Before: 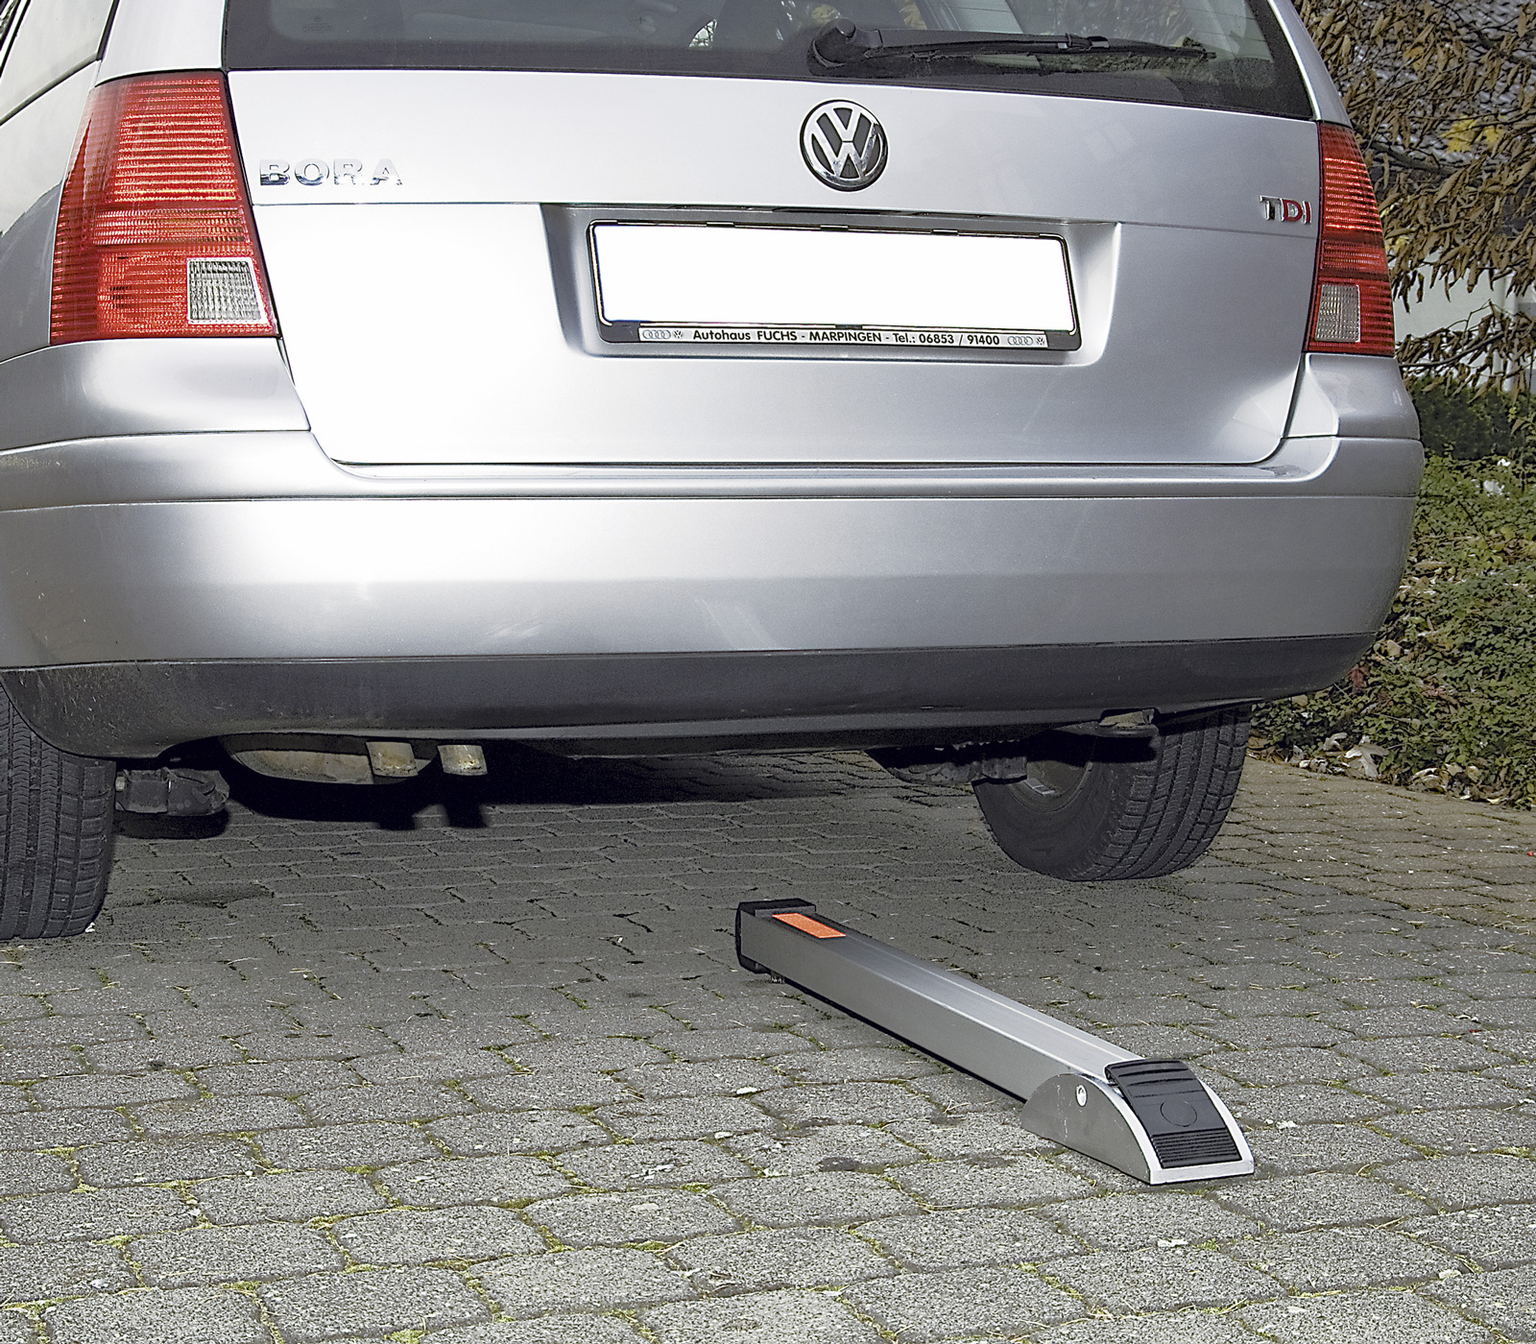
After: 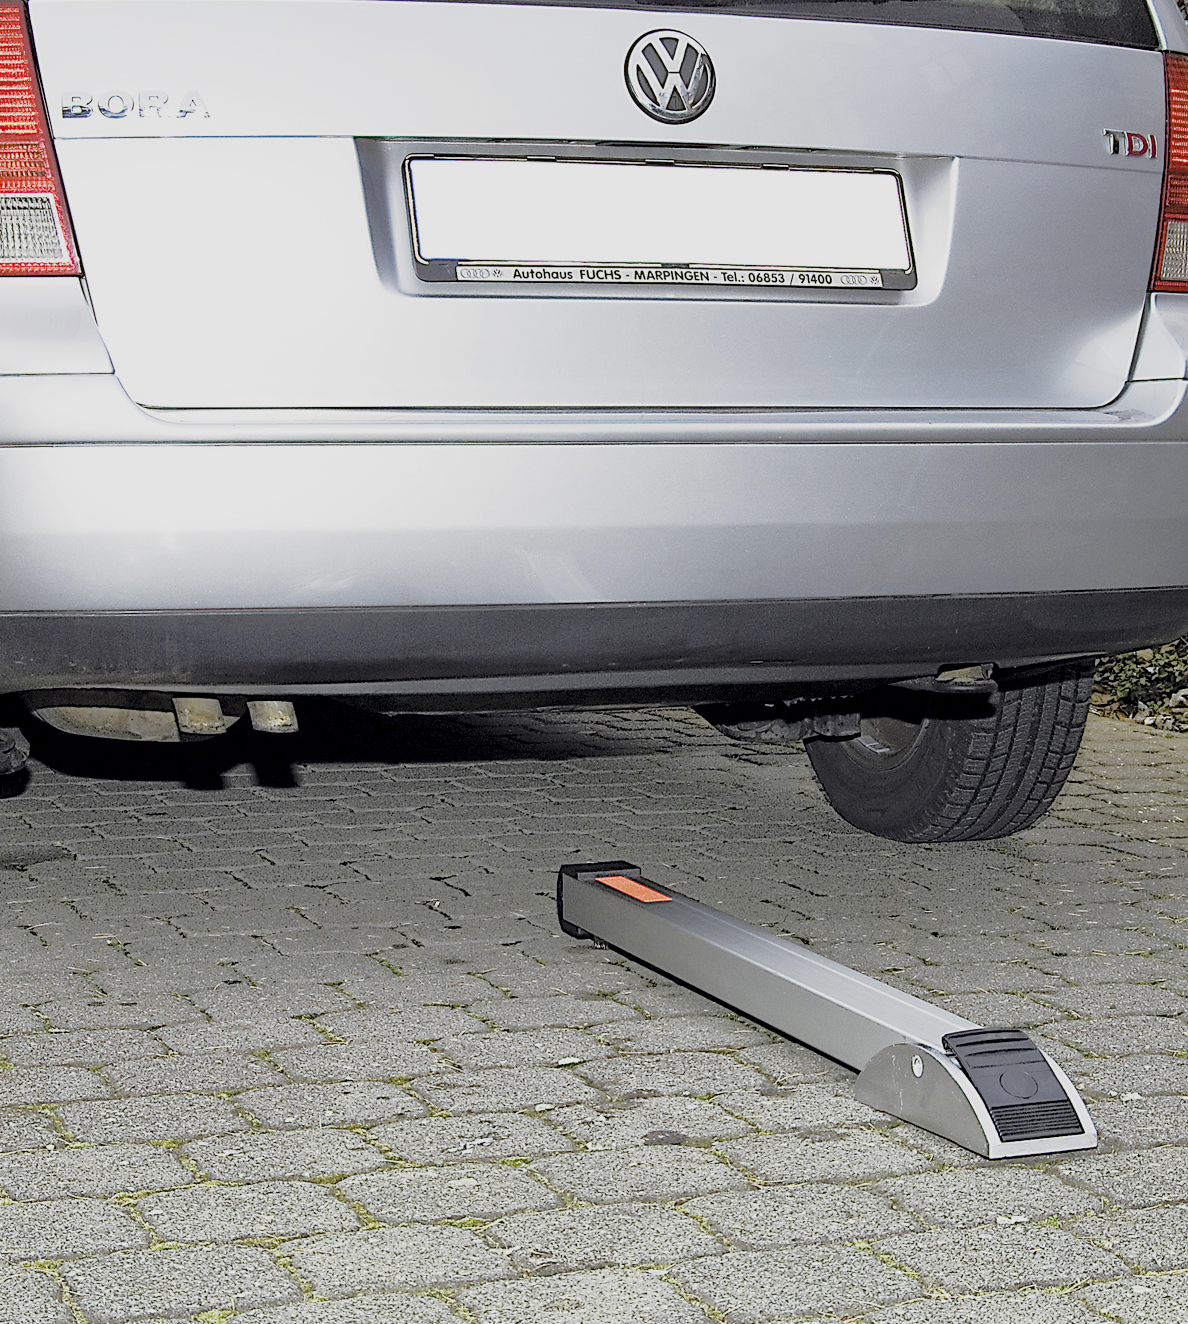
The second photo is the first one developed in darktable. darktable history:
exposure: black level correction 0.001, exposure 0.498 EV, compensate highlight preservation false
filmic rgb: black relative exposure -7.65 EV, white relative exposure 4.56 EV, hardness 3.61
crop and rotate: left 13.137%, top 5.37%, right 12.58%
